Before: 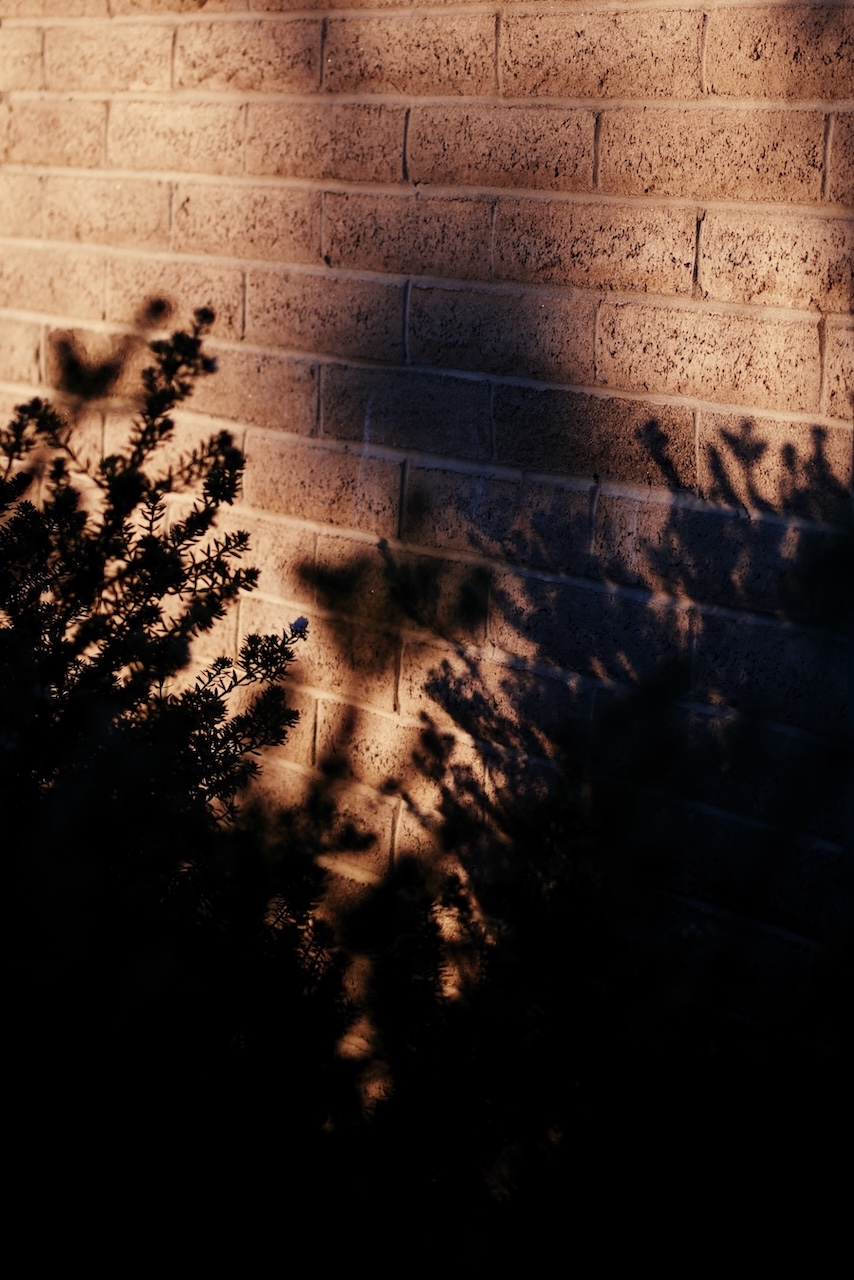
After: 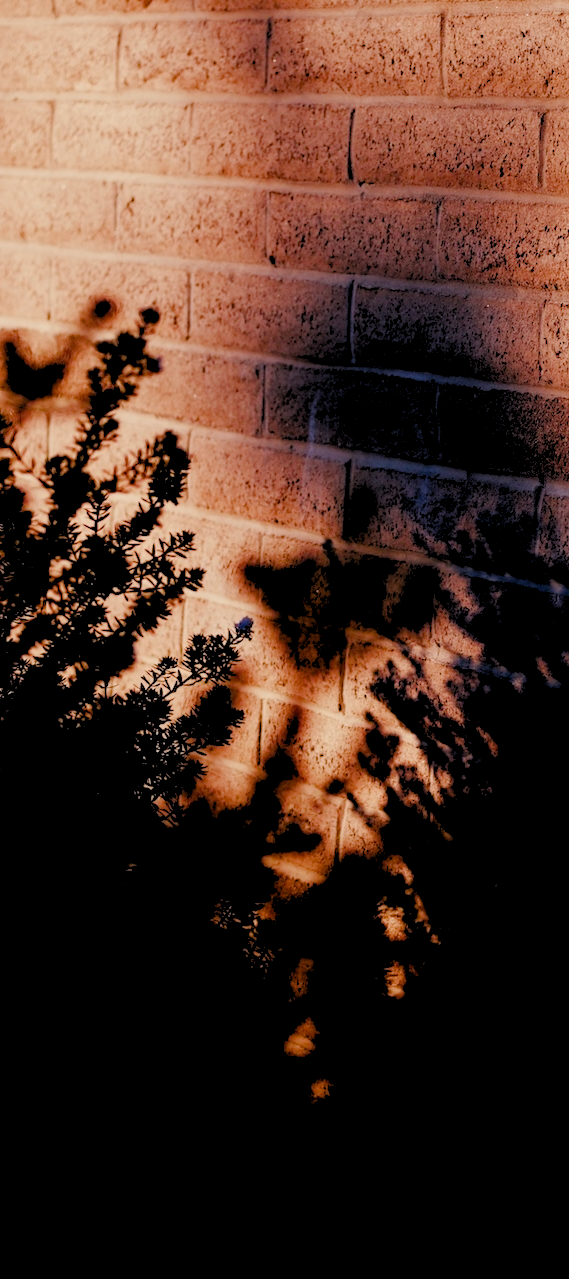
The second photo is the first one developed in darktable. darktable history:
rgb levels: preserve colors sum RGB, levels [[0.038, 0.433, 0.934], [0, 0.5, 1], [0, 0.5, 1]]
crop and rotate: left 6.617%, right 26.717%
color balance rgb: perceptual saturation grading › global saturation 20%, perceptual saturation grading › highlights -50%, perceptual saturation grading › shadows 30%
